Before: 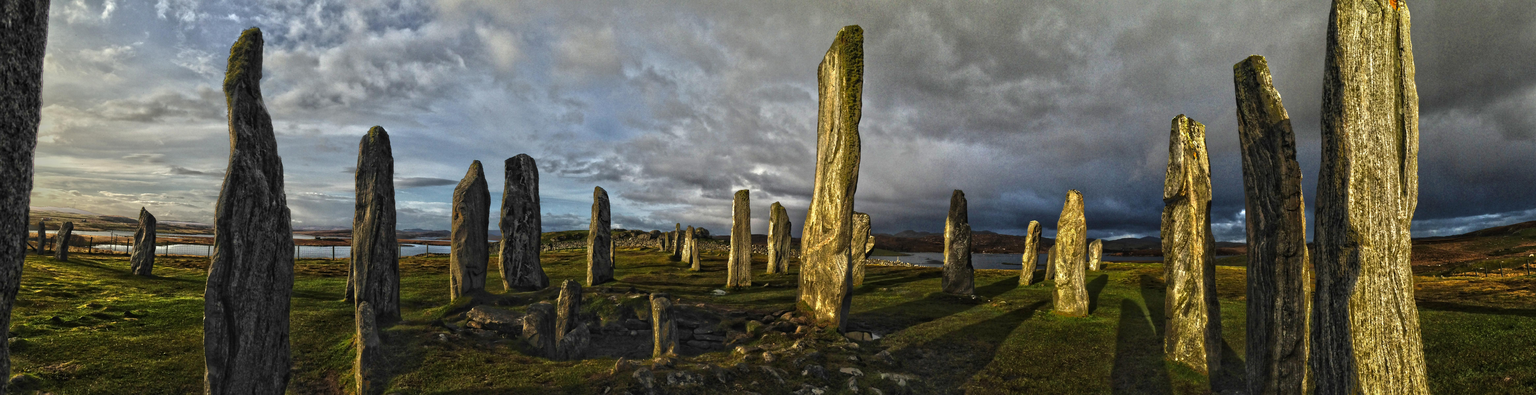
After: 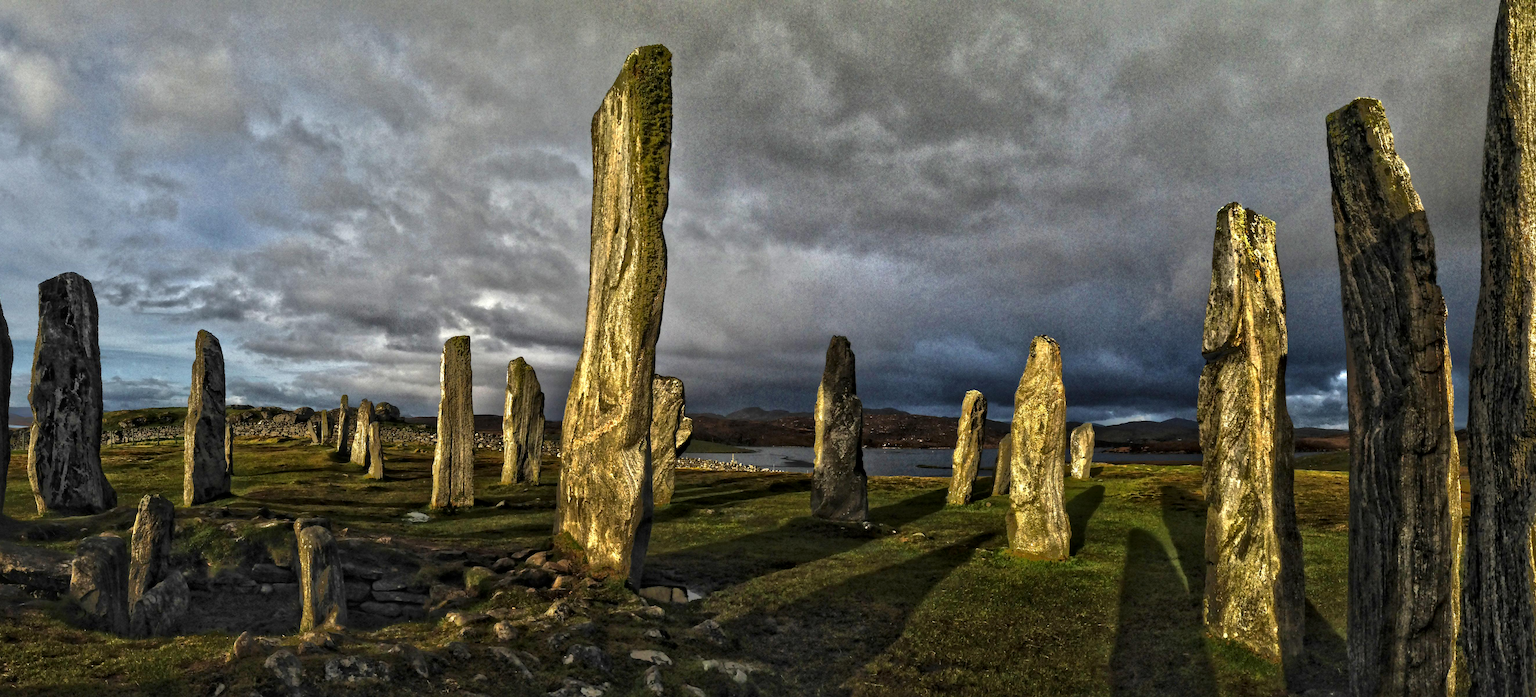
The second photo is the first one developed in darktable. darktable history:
crop: left 31.462%, top 0.007%, right 11.939%
local contrast: mode bilateral grid, contrast 21, coarseness 49, detail 132%, midtone range 0.2
